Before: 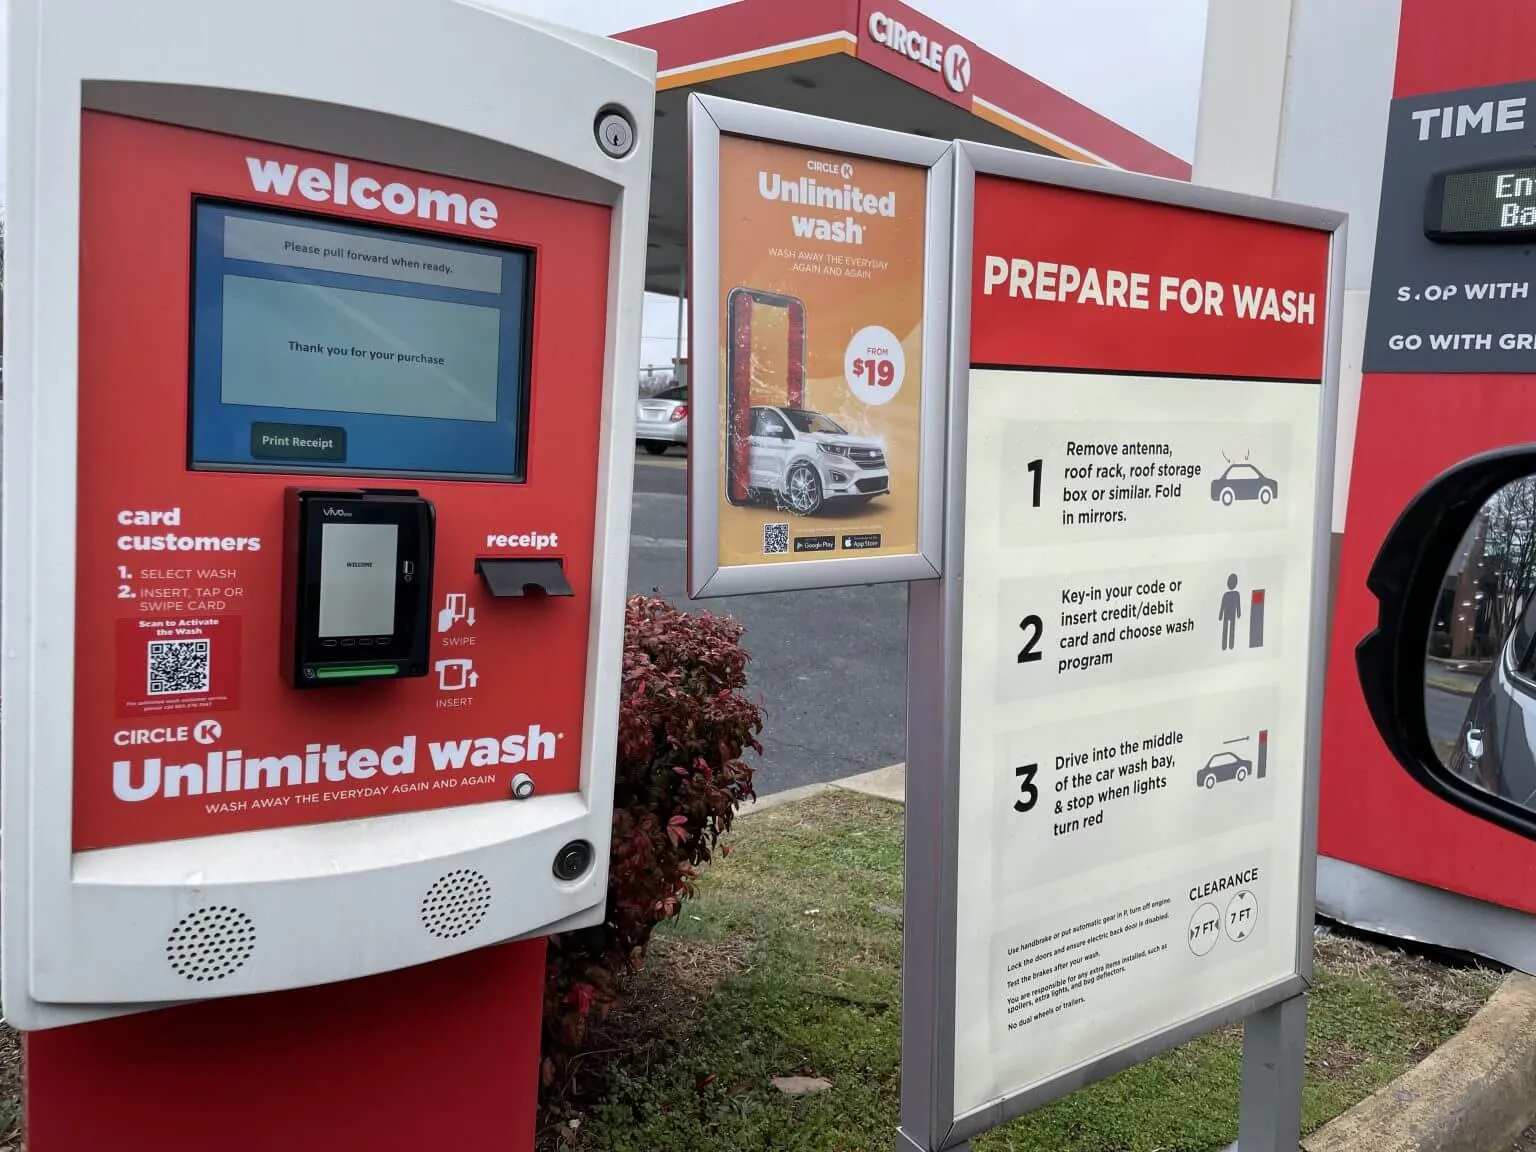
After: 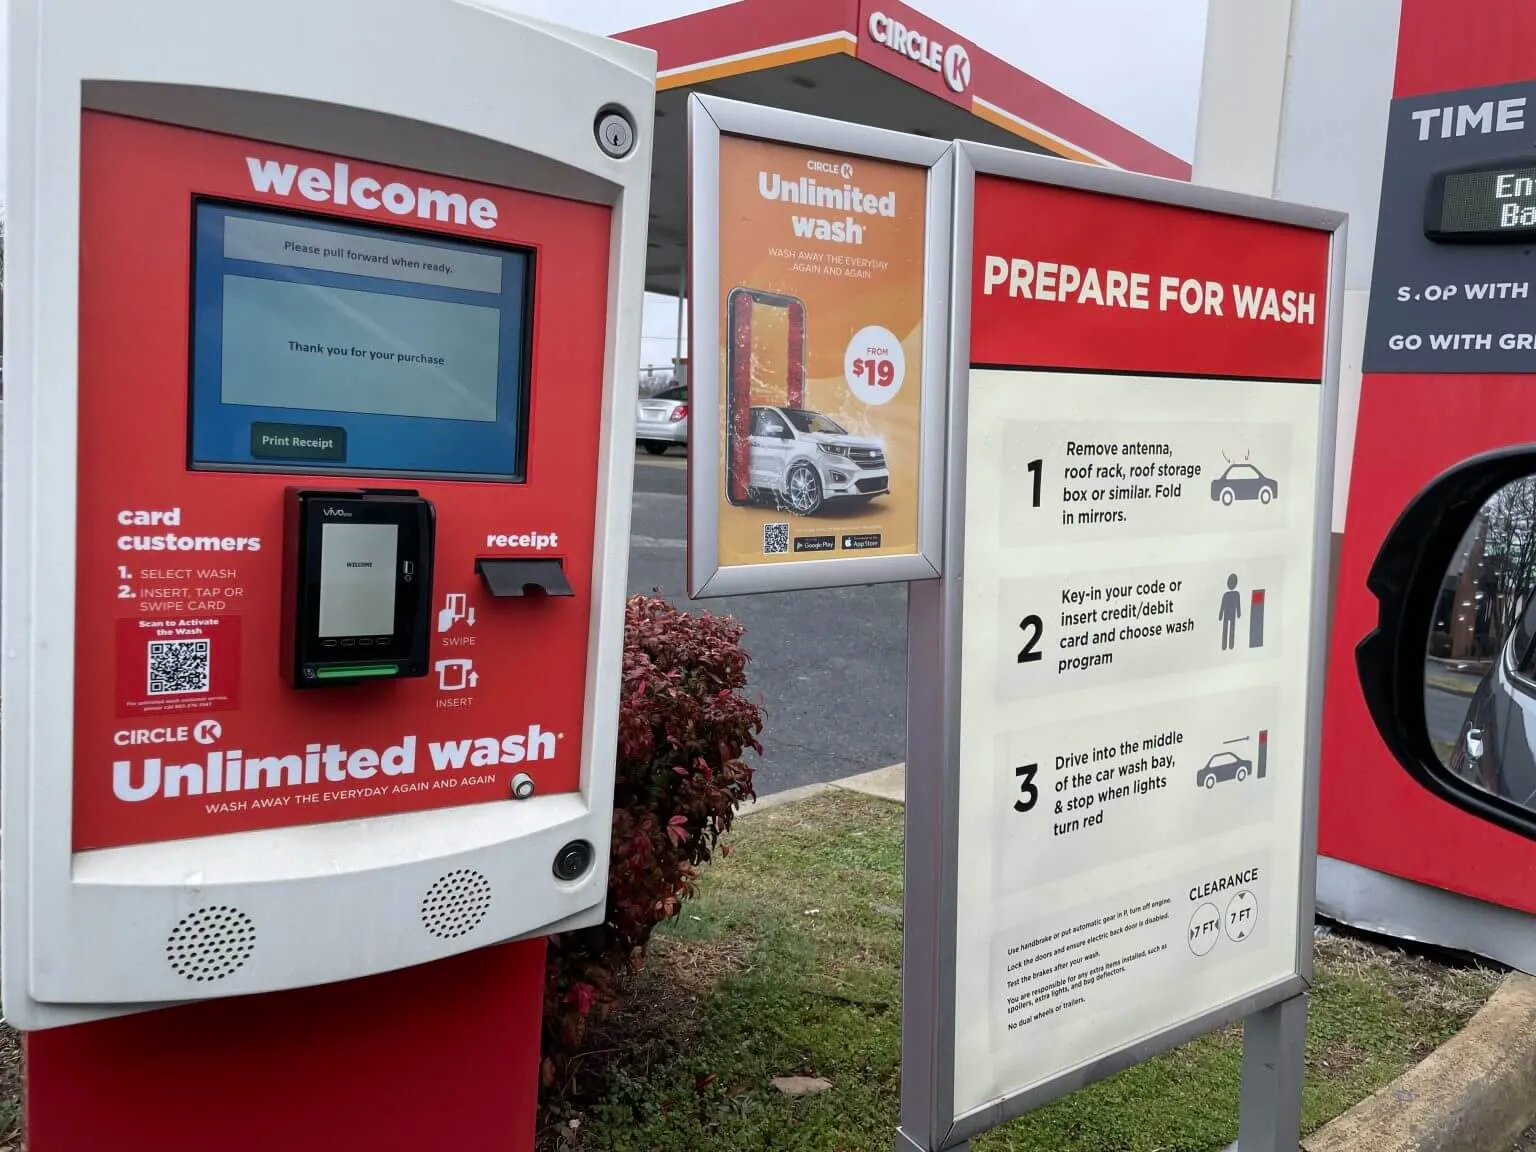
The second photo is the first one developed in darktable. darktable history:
contrast brightness saturation: contrast 0.041, saturation 0.067
